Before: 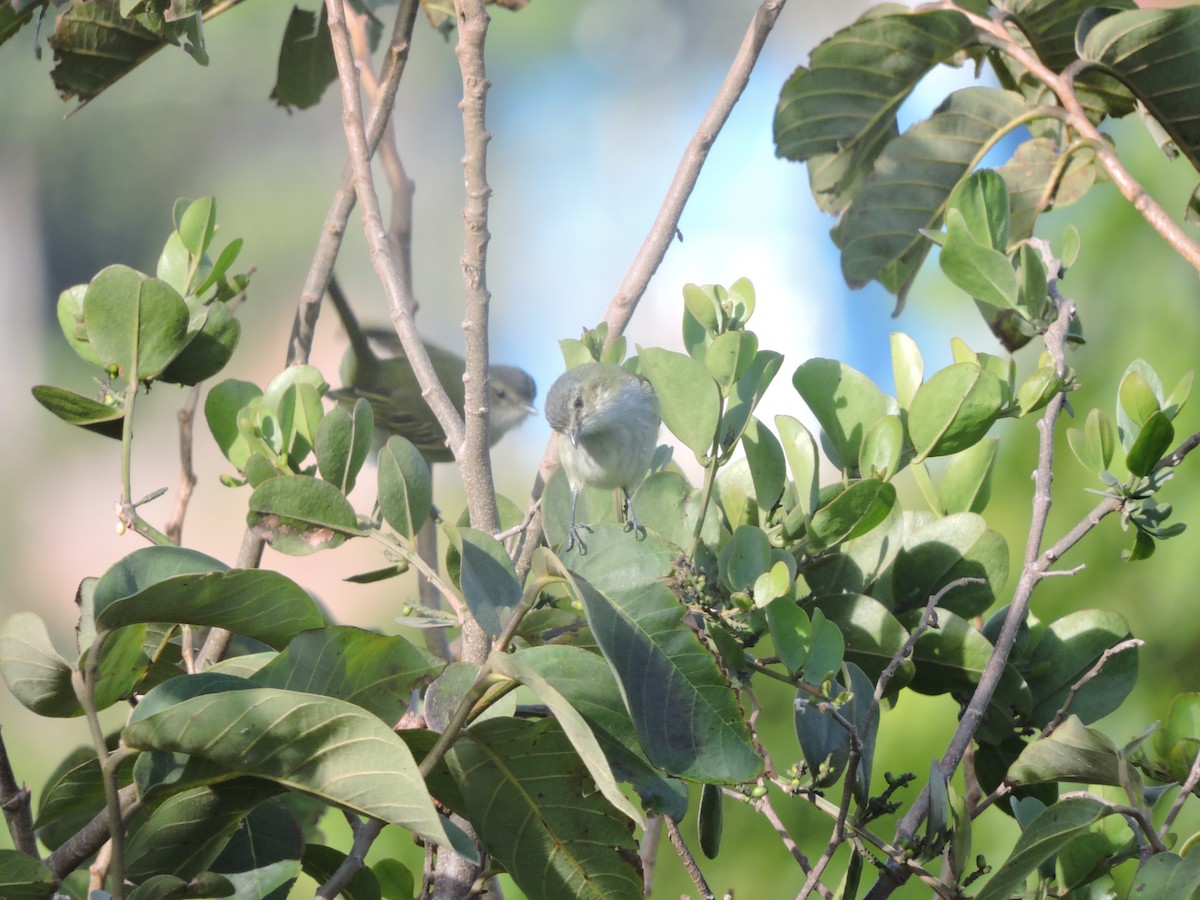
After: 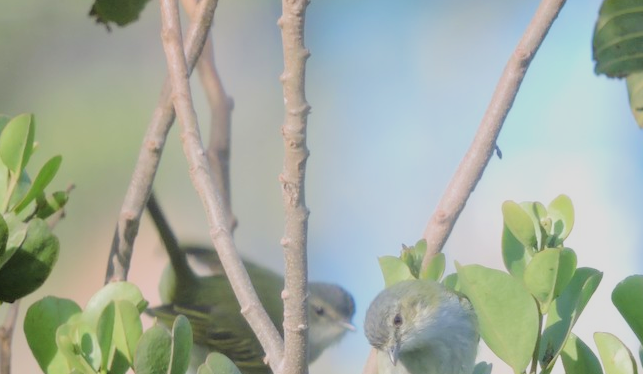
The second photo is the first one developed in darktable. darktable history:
velvia: on, module defaults
filmic rgb: black relative exposure -7.97 EV, white relative exposure 4.01 EV, hardness 4.19
crop: left 15.166%, top 9.232%, right 31.188%, bottom 49.114%
